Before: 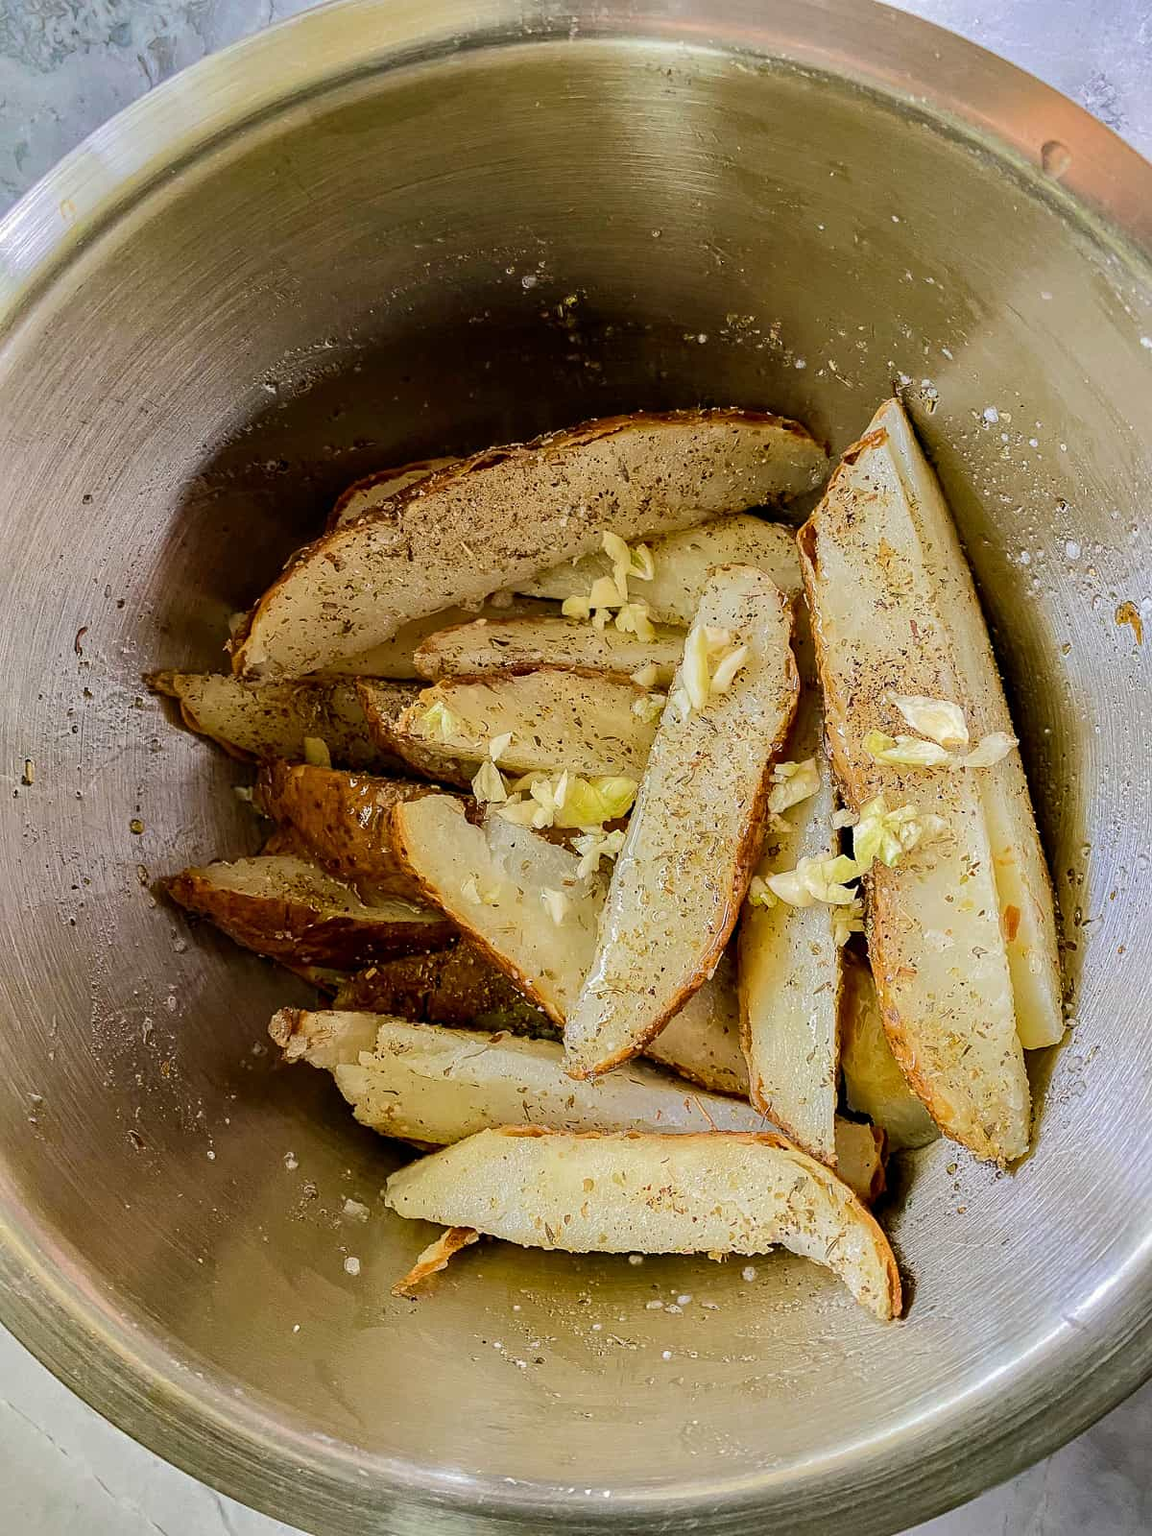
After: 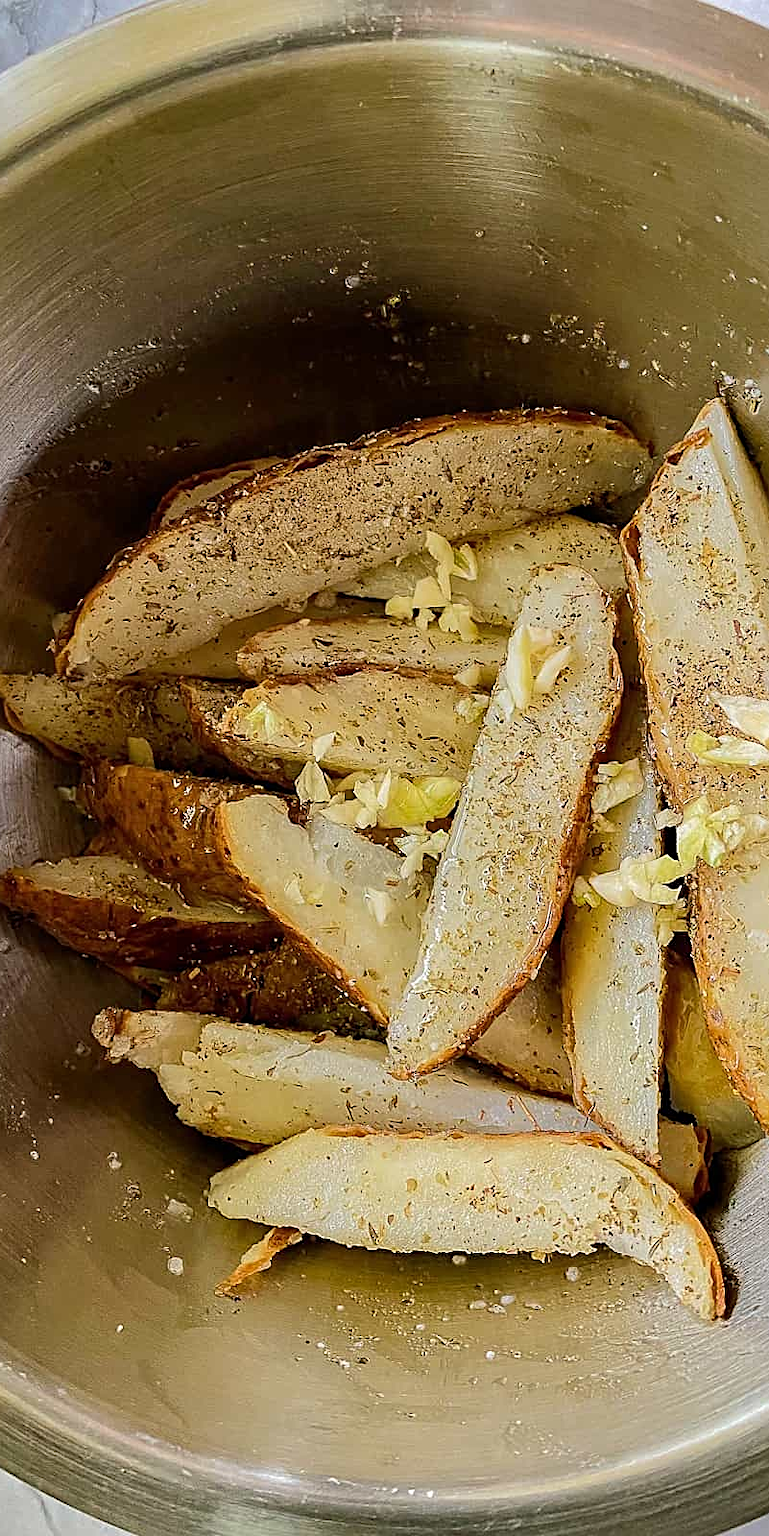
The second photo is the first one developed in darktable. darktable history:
crop and rotate: left 15.344%, right 17.813%
sharpen: on, module defaults
